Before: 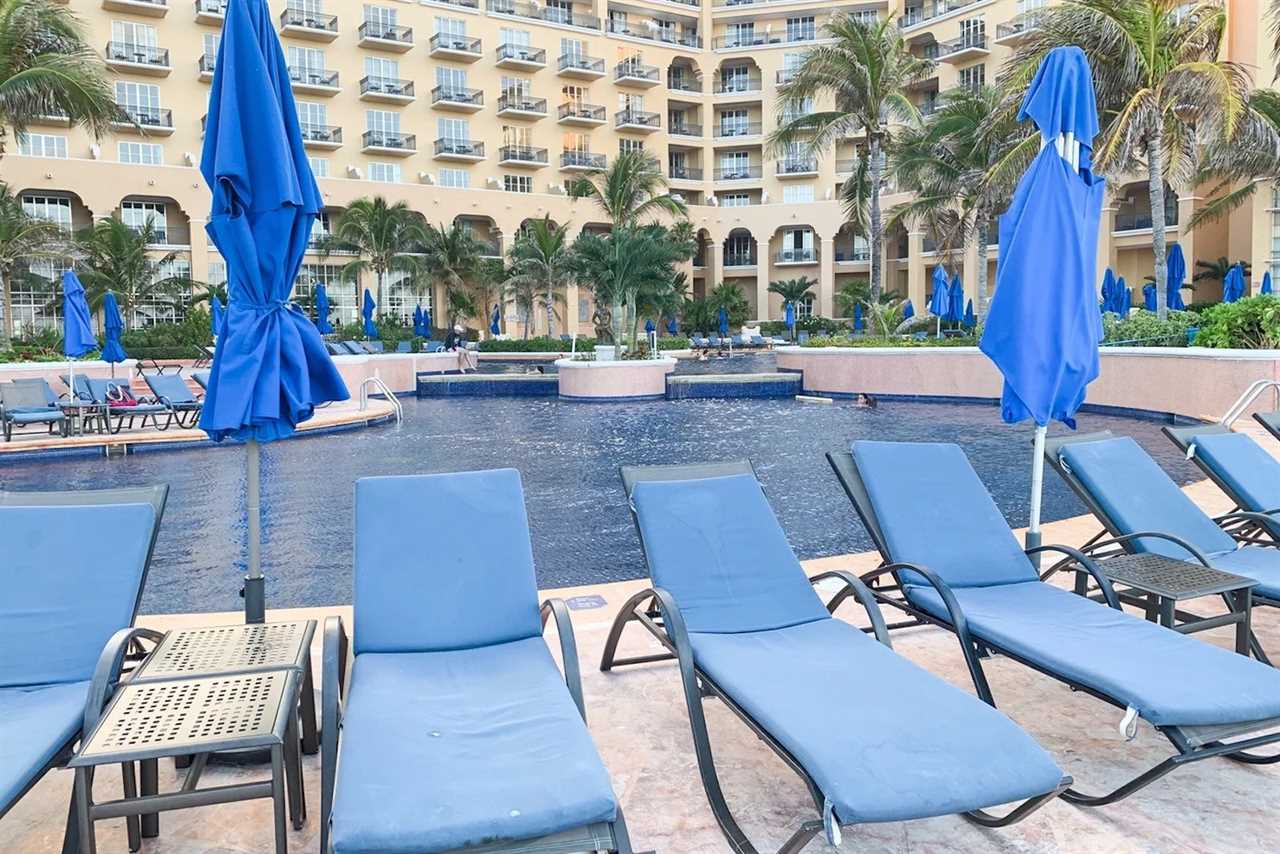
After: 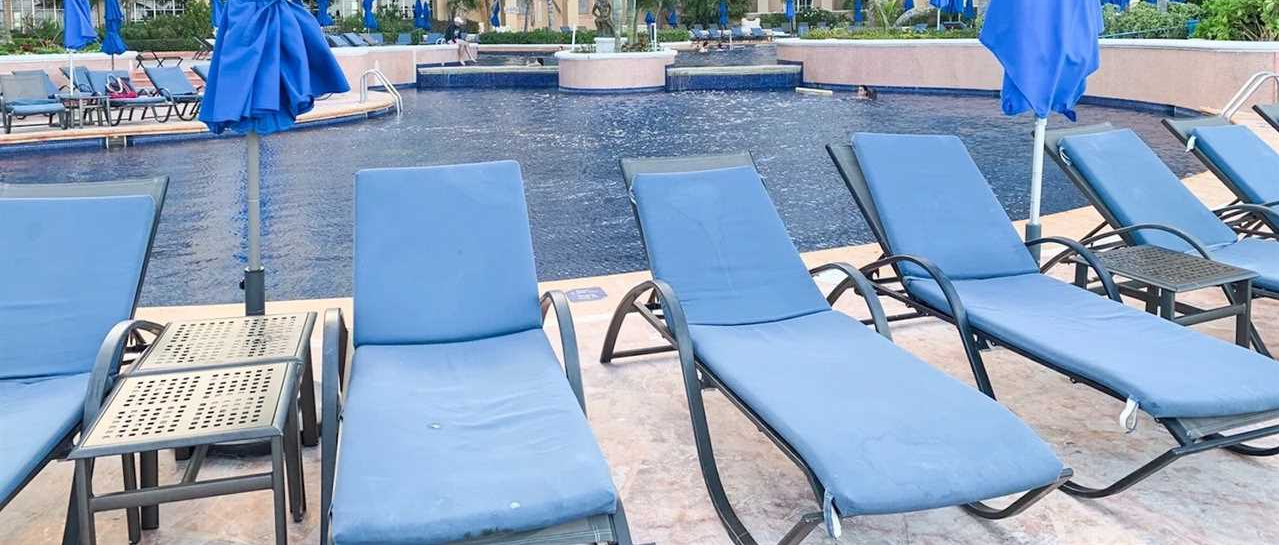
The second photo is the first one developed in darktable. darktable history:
crop and rotate: top 36.154%
